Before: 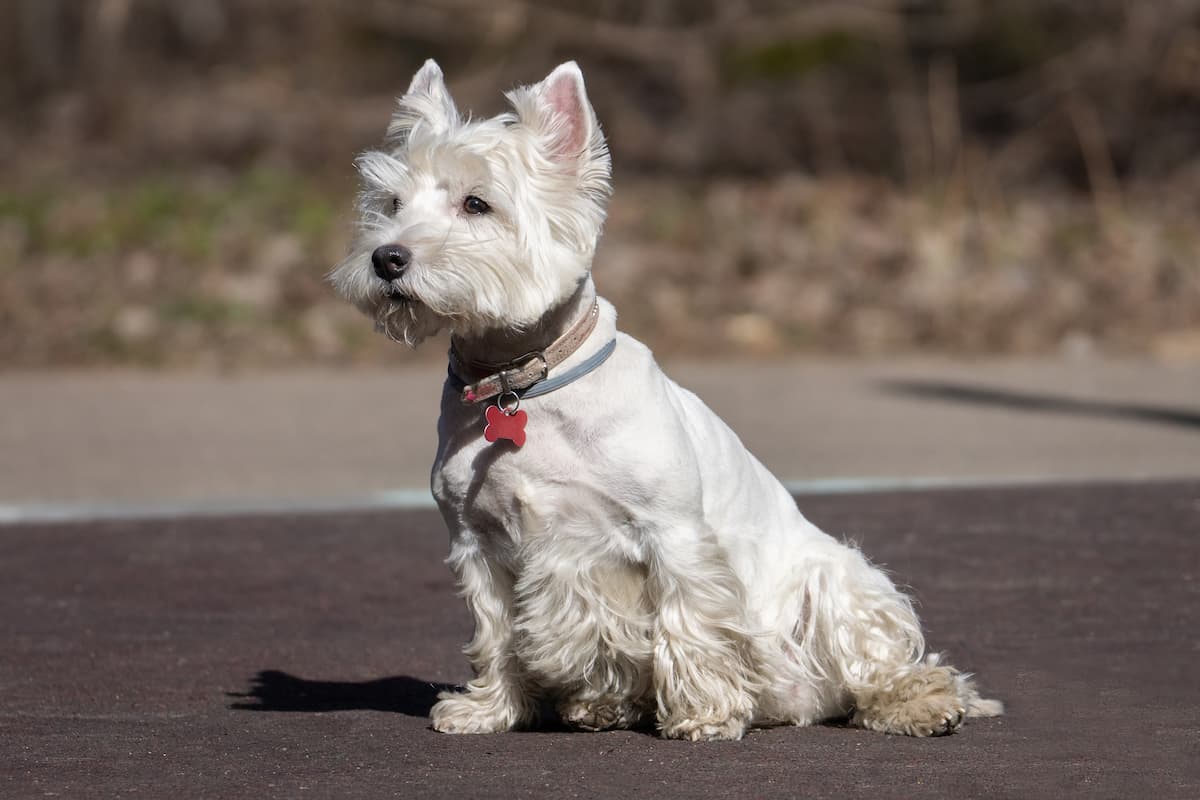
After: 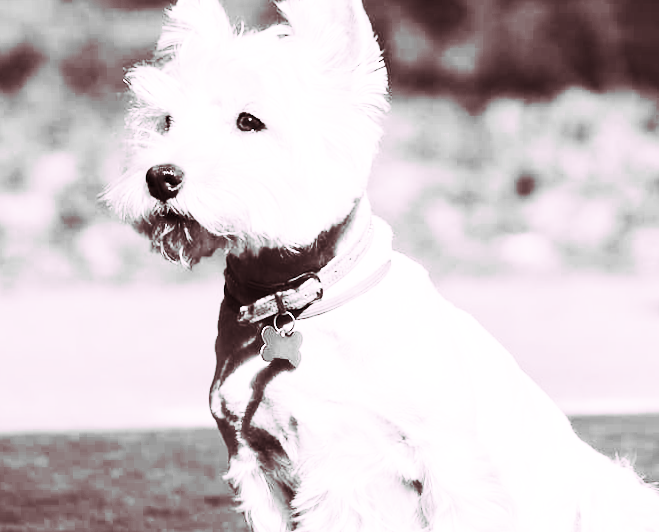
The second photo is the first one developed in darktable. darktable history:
rotate and perspective: rotation 0.074°, lens shift (vertical) 0.096, lens shift (horizontal) -0.041, crop left 0.043, crop right 0.952, crop top 0.024, crop bottom 0.979
crop: left 16.202%, top 11.208%, right 26.045%, bottom 20.557%
contrast brightness saturation: contrast 0.53, brightness 0.47, saturation -1
base curve: curves: ch0 [(0, 0) (0.028, 0.03) (0.121, 0.232) (0.46, 0.748) (0.859, 0.968) (1, 1)], preserve colors none
tone curve: curves: ch0 [(0, 0) (0.339, 0.306) (0.687, 0.706) (1, 1)], color space Lab, linked channels, preserve colors none
split-toning: highlights › hue 298.8°, highlights › saturation 0.73, compress 41.76%
